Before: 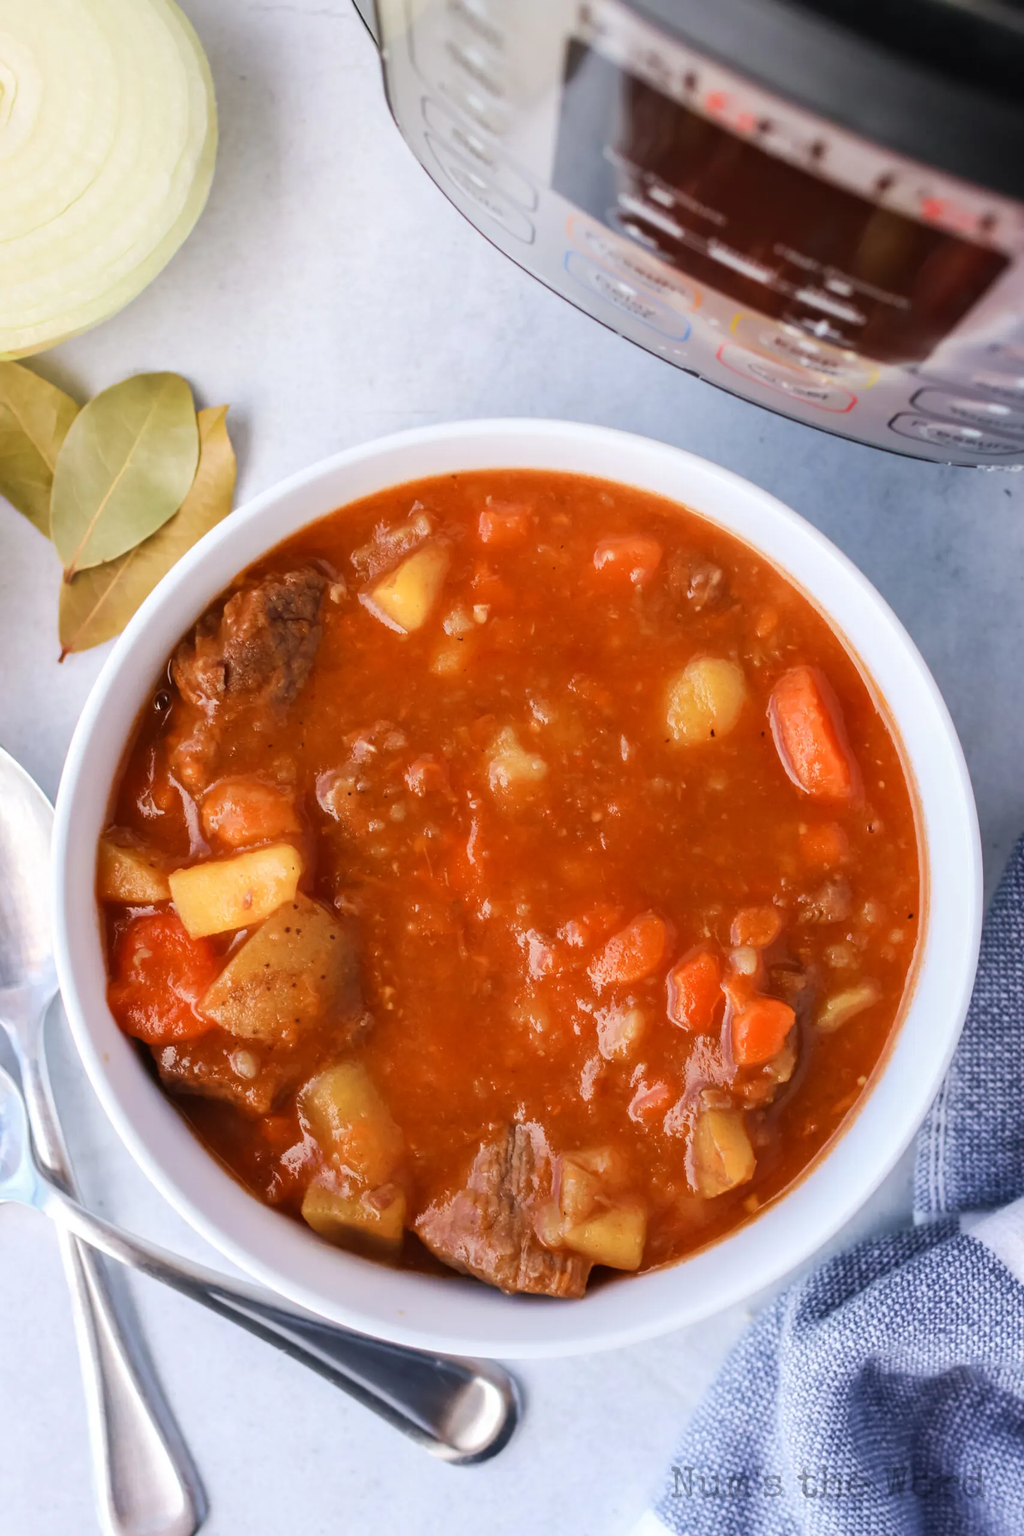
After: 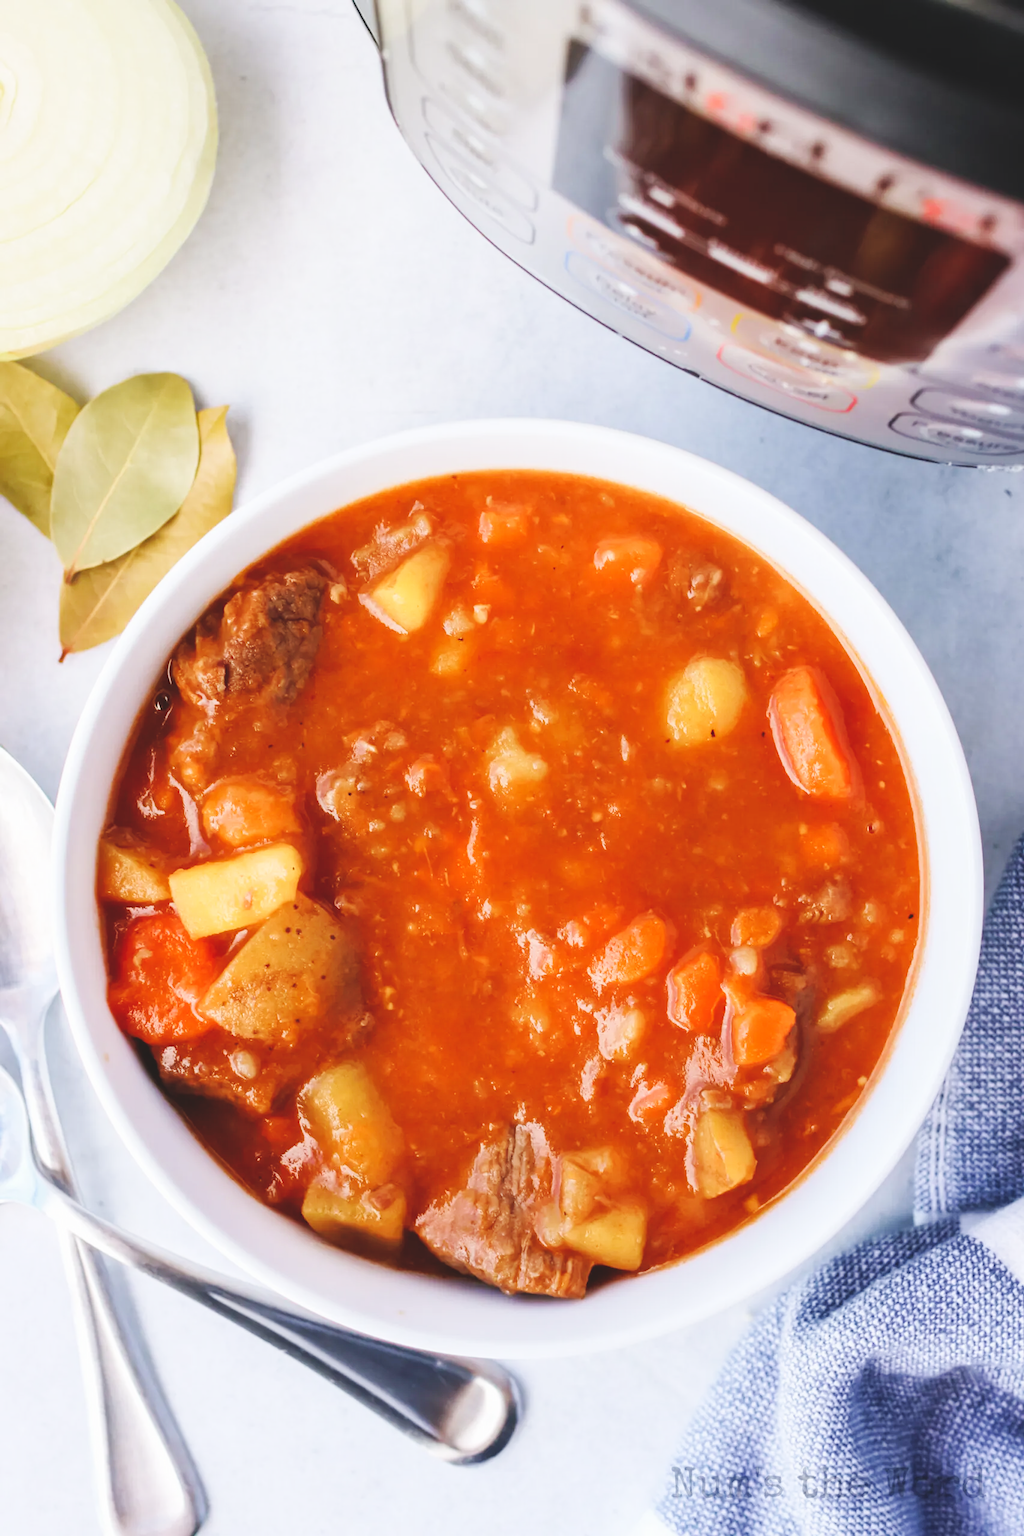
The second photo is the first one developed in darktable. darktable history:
exposure: black level correction -0.023, exposure -0.039 EV, compensate highlight preservation false
base curve: curves: ch0 [(0, 0) (0.036, 0.025) (0.121, 0.166) (0.206, 0.329) (0.605, 0.79) (1, 1)], preserve colors none
